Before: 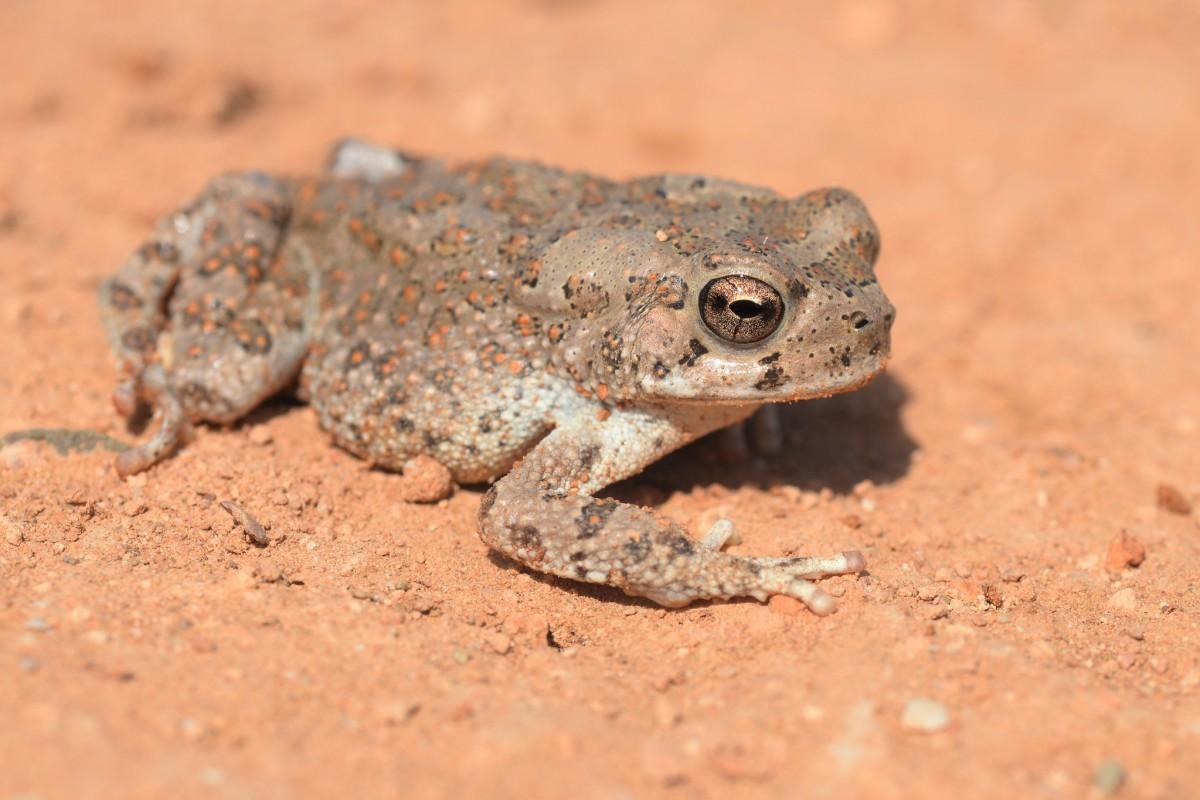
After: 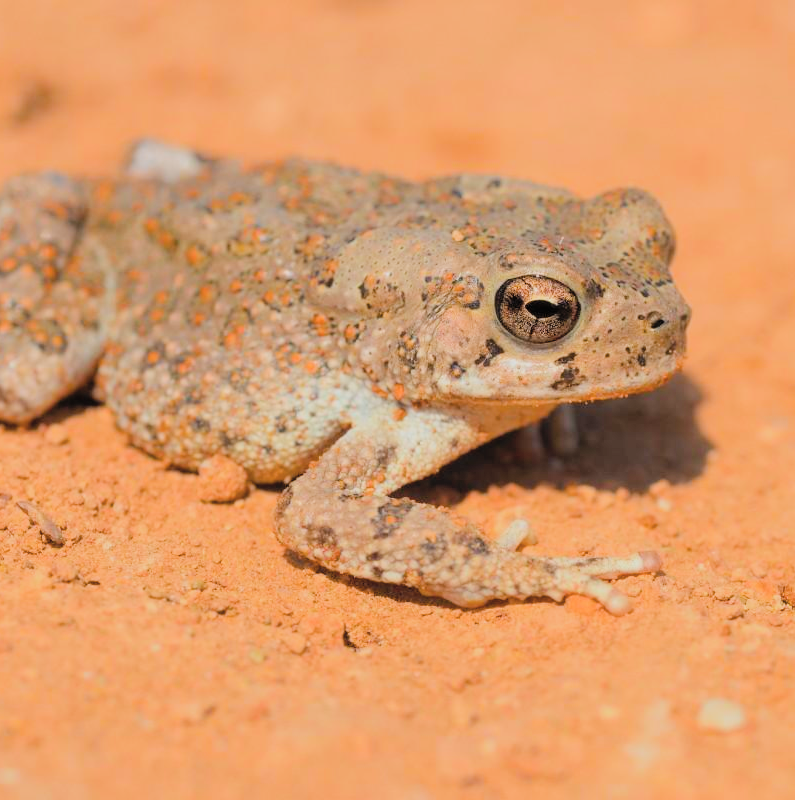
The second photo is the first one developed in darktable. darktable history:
color balance rgb: perceptual saturation grading › global saturation 41.227%, global vibrance 20%
contrast brightness saturation: brightness 0.153
filmic rgb: black relative exposure -7.65 EV, white relative exposure 4.56 EV, hardness 3.61
crop: left 17.054%, right 16.672%
